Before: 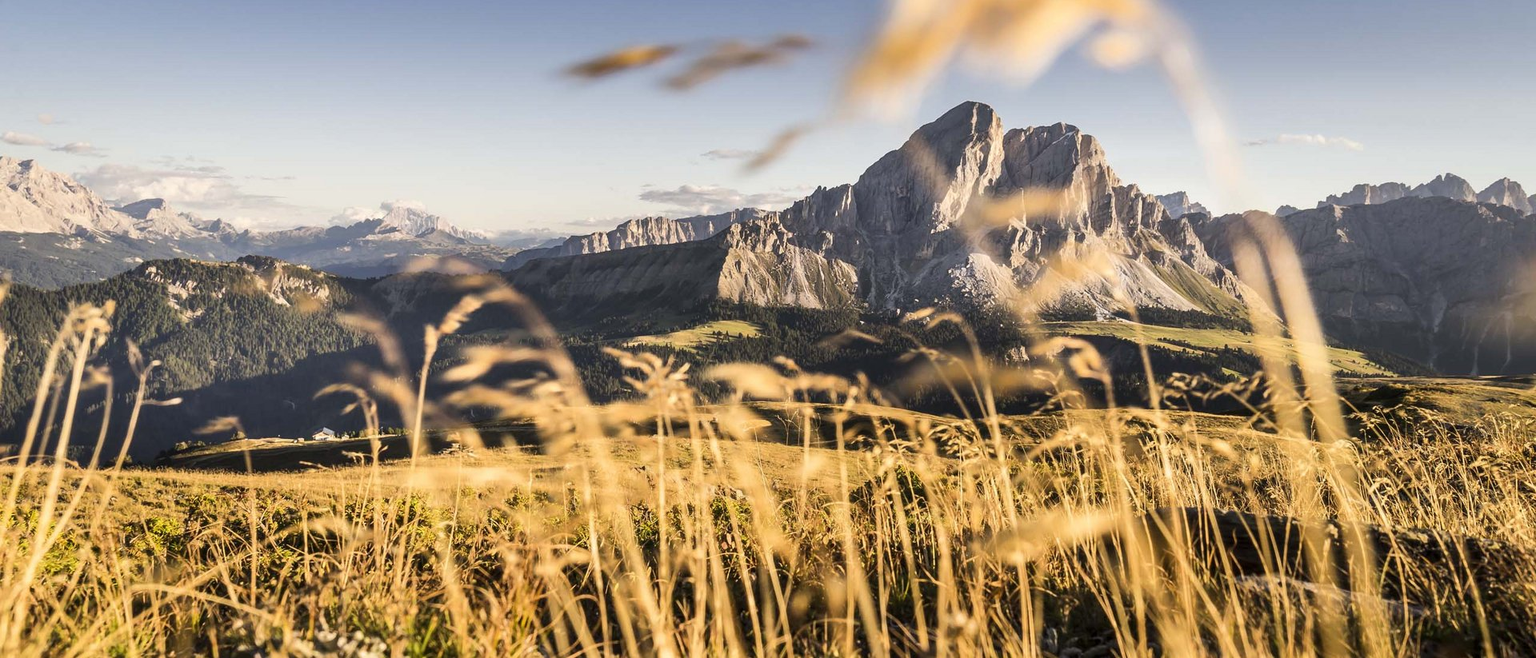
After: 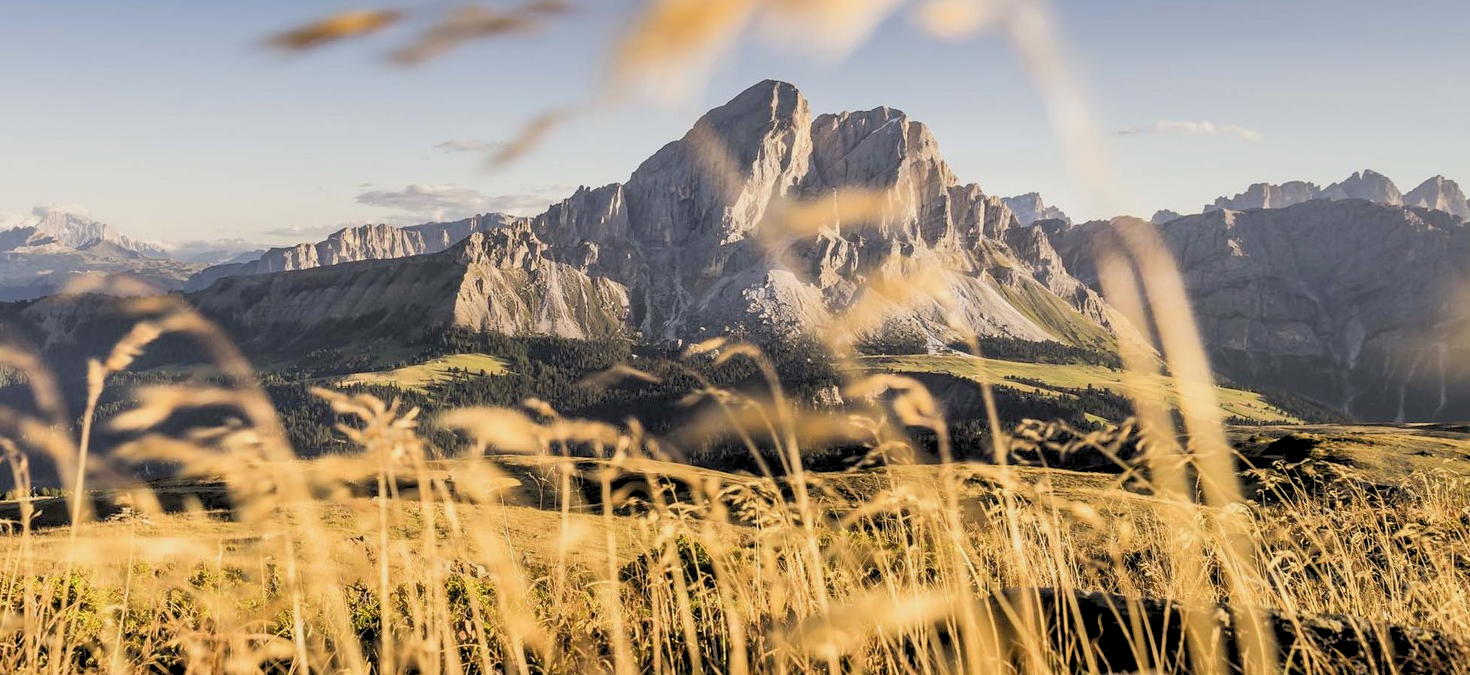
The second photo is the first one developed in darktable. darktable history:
crop: left 23.095%, top 5.827%, bottom 11.854%
rgb levels: preserve colors sum RGB, levels [[0.038, 0.433, 0.934], [0, 0.5, 1], [0, 0.5, 1]]
